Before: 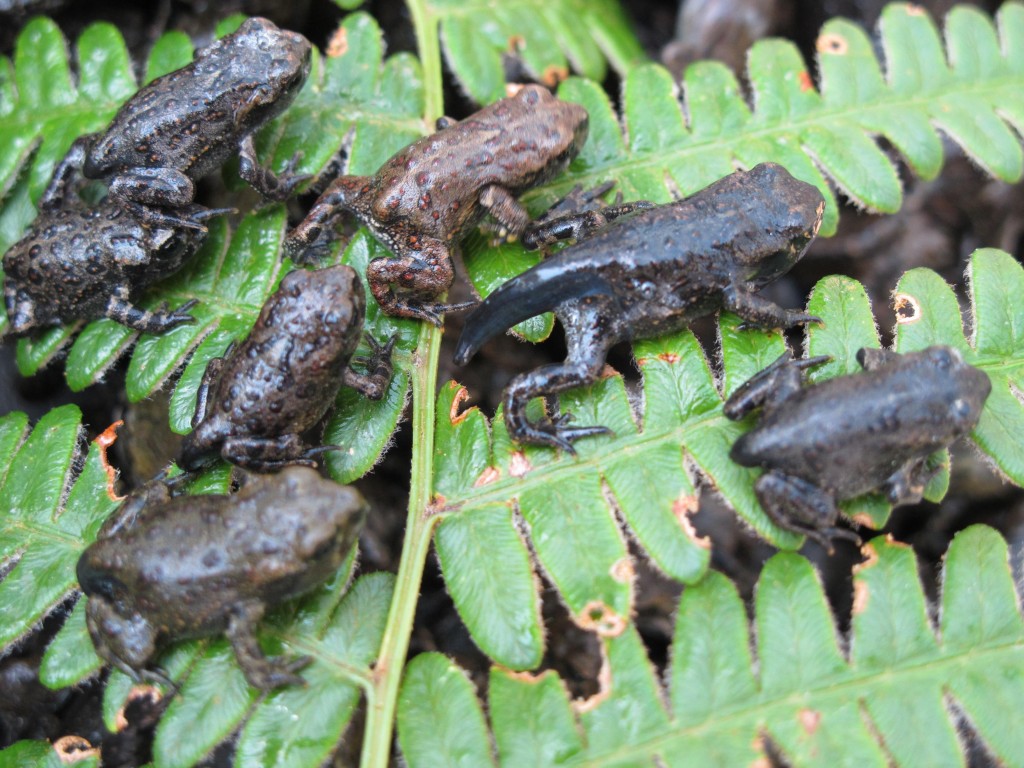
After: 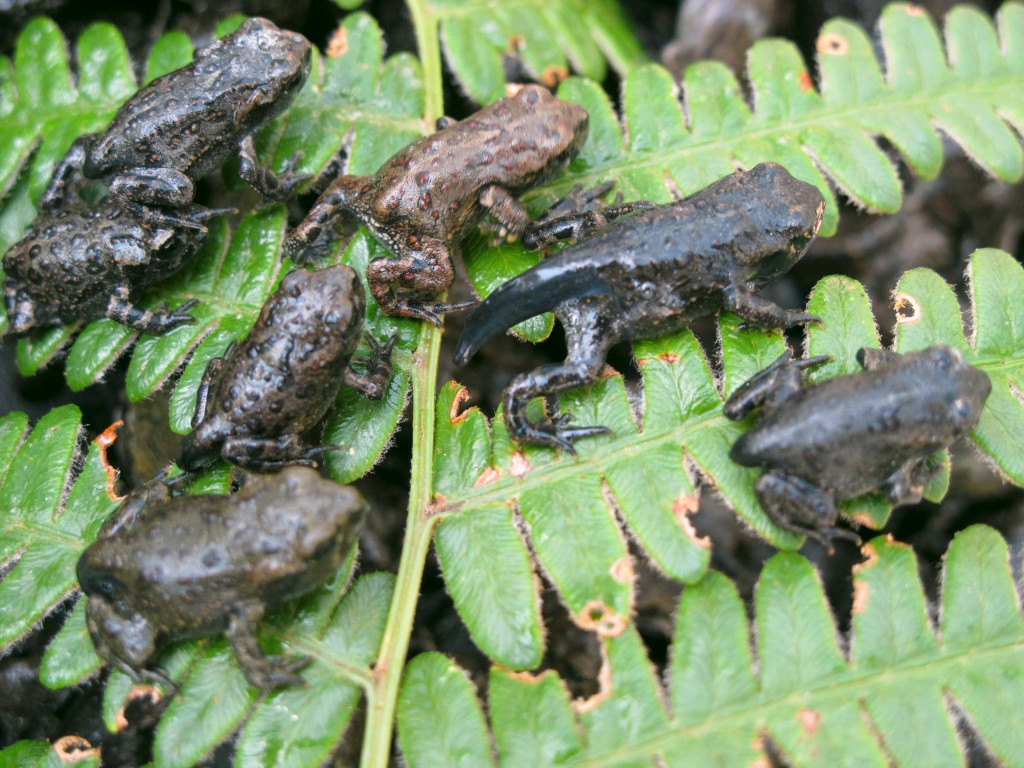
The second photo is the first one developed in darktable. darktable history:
color correction: highlights a* 4.06, highlights b* 4.97, shadows a* -6.94, shadows b* 4.68
